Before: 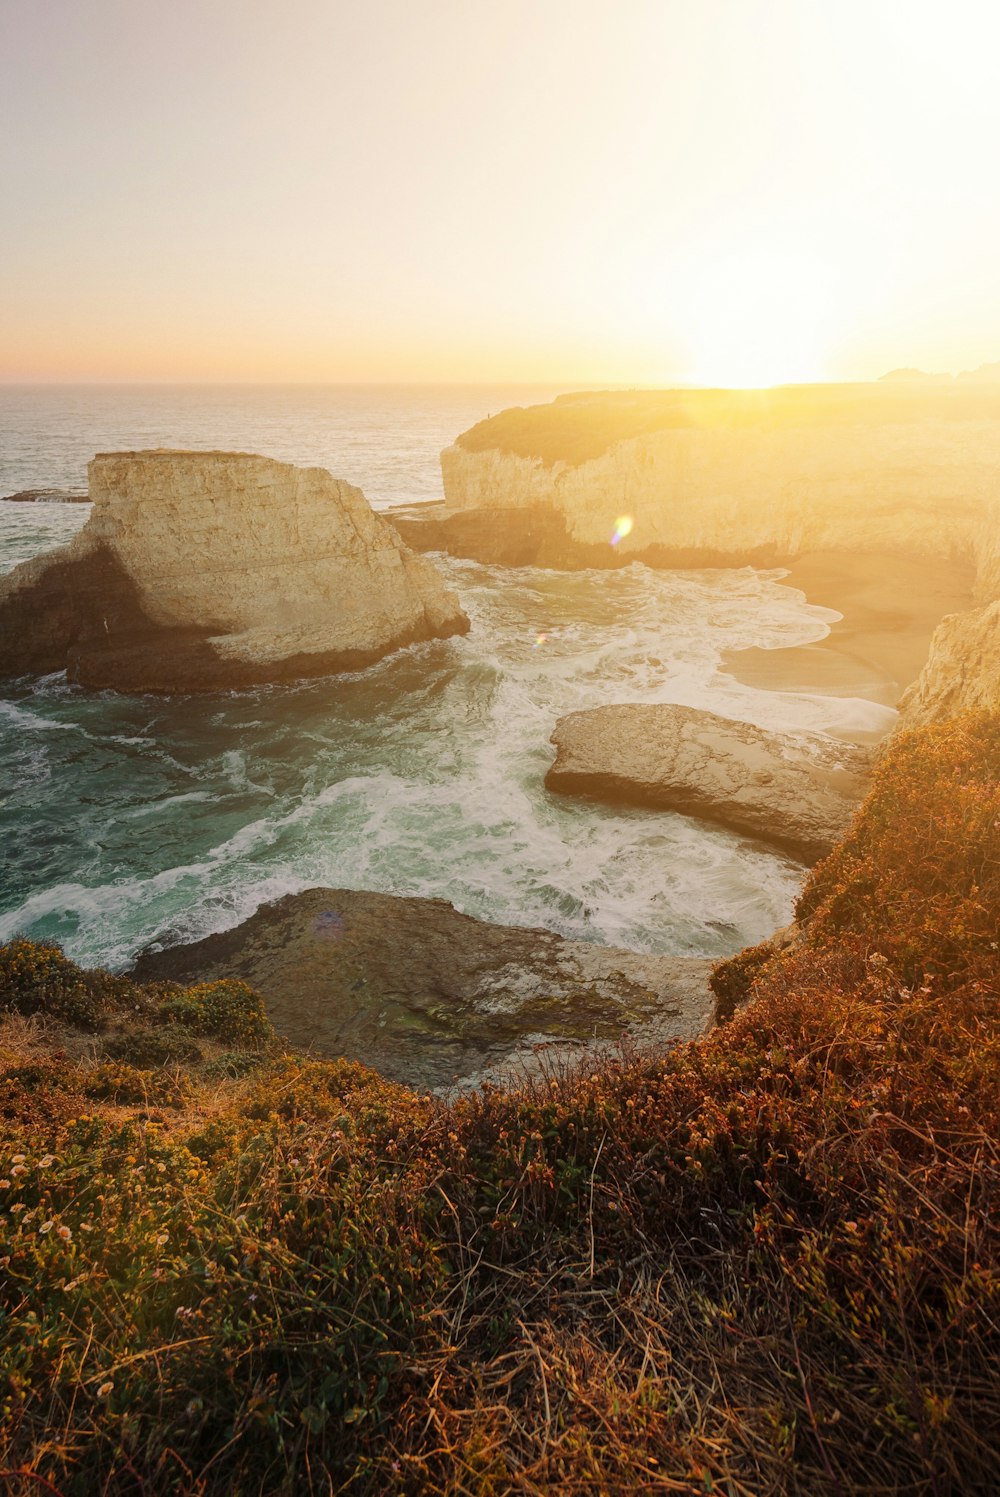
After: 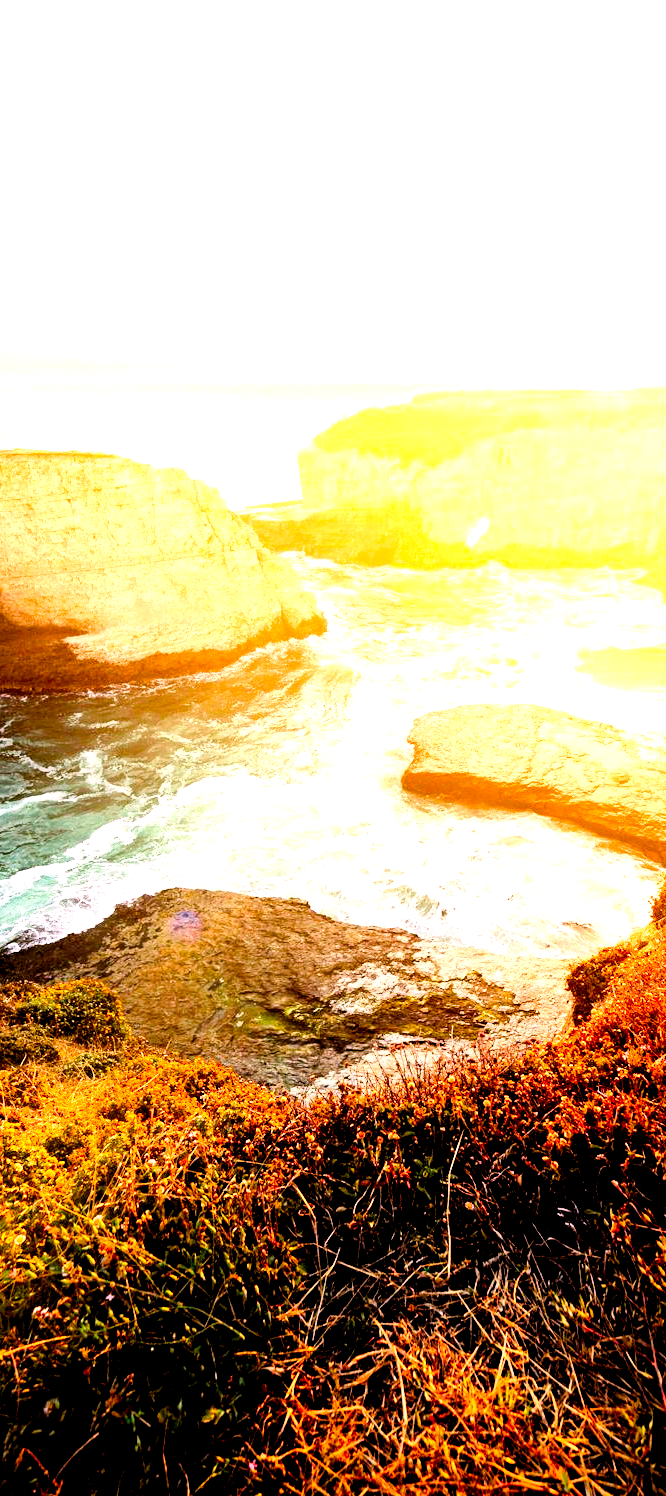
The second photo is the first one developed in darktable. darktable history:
exposure: black level correction 0.016, exposure 1.774 EV, compensate highlight preservation false
local contrast: mode bilateral grid, contrast 20, coarseness 50, detail 120%, midtone range 0.2
color balance rgb: perceptual saturation grading › global saturation 10%, global vibrance 10%
crop and rotate: left 14.385%, right 18.948%
tone curve: curves: ch0 [(0, 0) (0.004, 0.001) (0.133, 0.112) (0.325, 0.362) (0.832, 0.893) (1, 1)], color space Lab, linked channels, preserve colors none
white balance: red 1.05, blue 1.072
rgb levels: levels [[0.01, 0.419, 0.839], [0, 0.5, 1], [0, 0.5, 1]]
contrast brightness saturation: contrast 0.12, brightness -0.12, saturation 0.2
